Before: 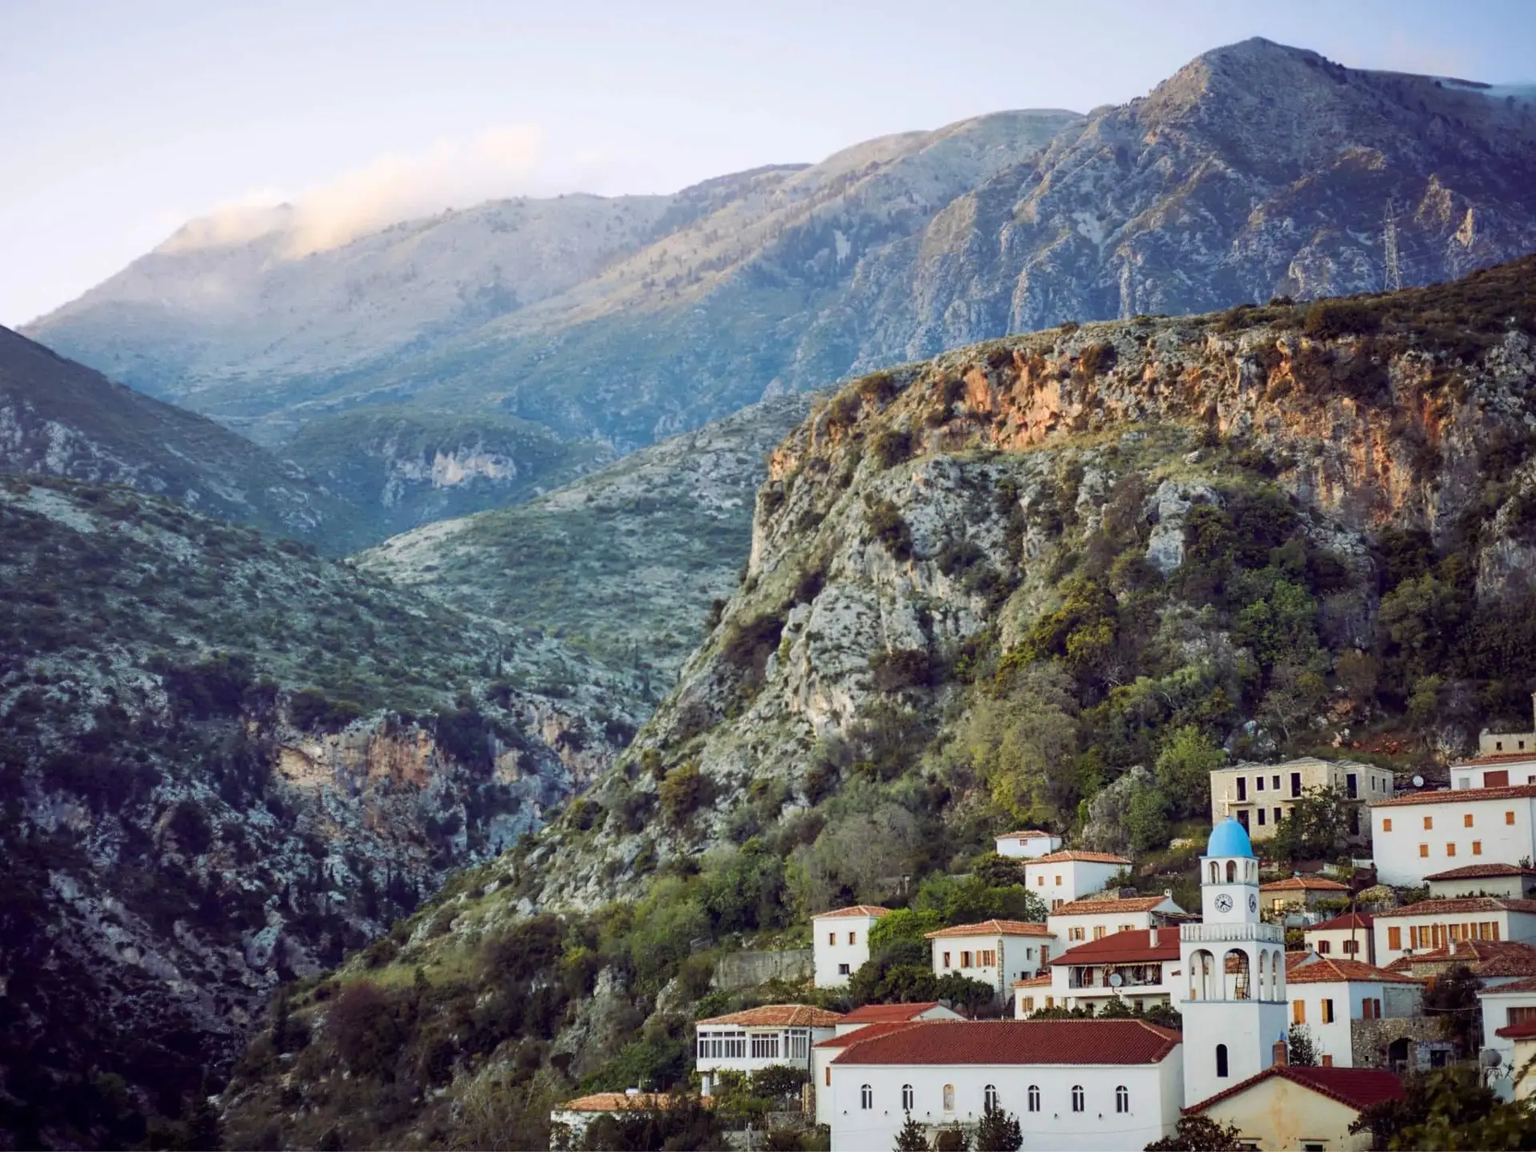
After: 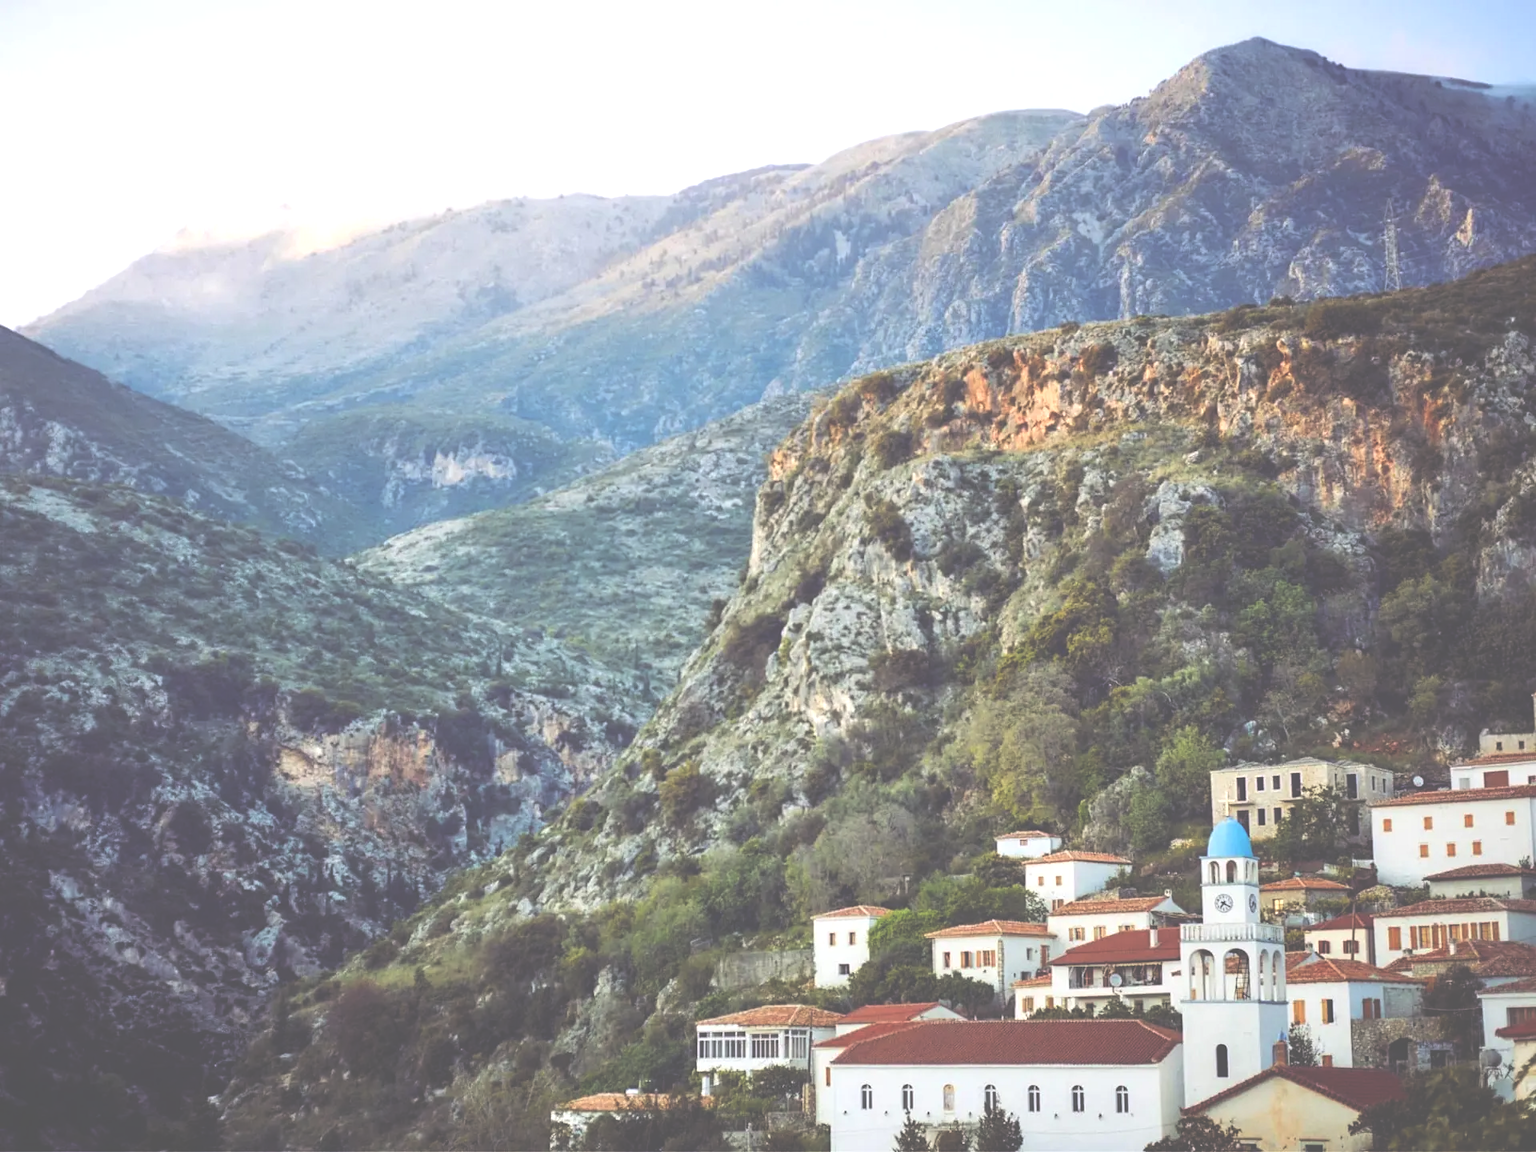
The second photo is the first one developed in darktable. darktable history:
exposure: black level correction -0.069, exposure 0.5 EV, compensate highlight preservation false
